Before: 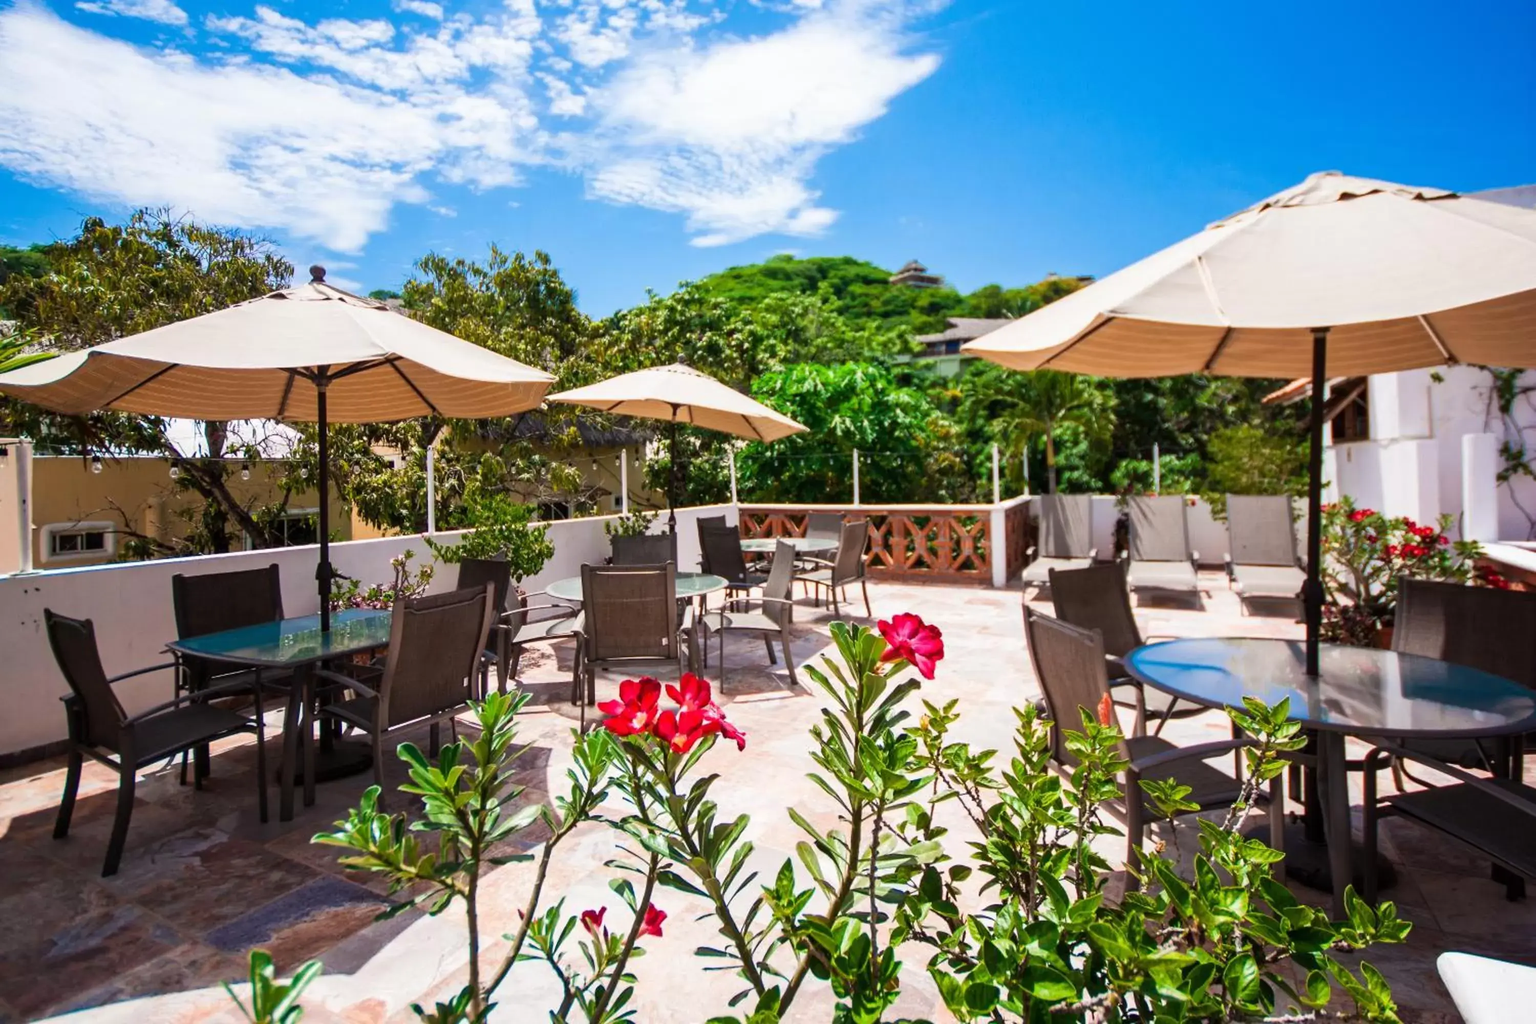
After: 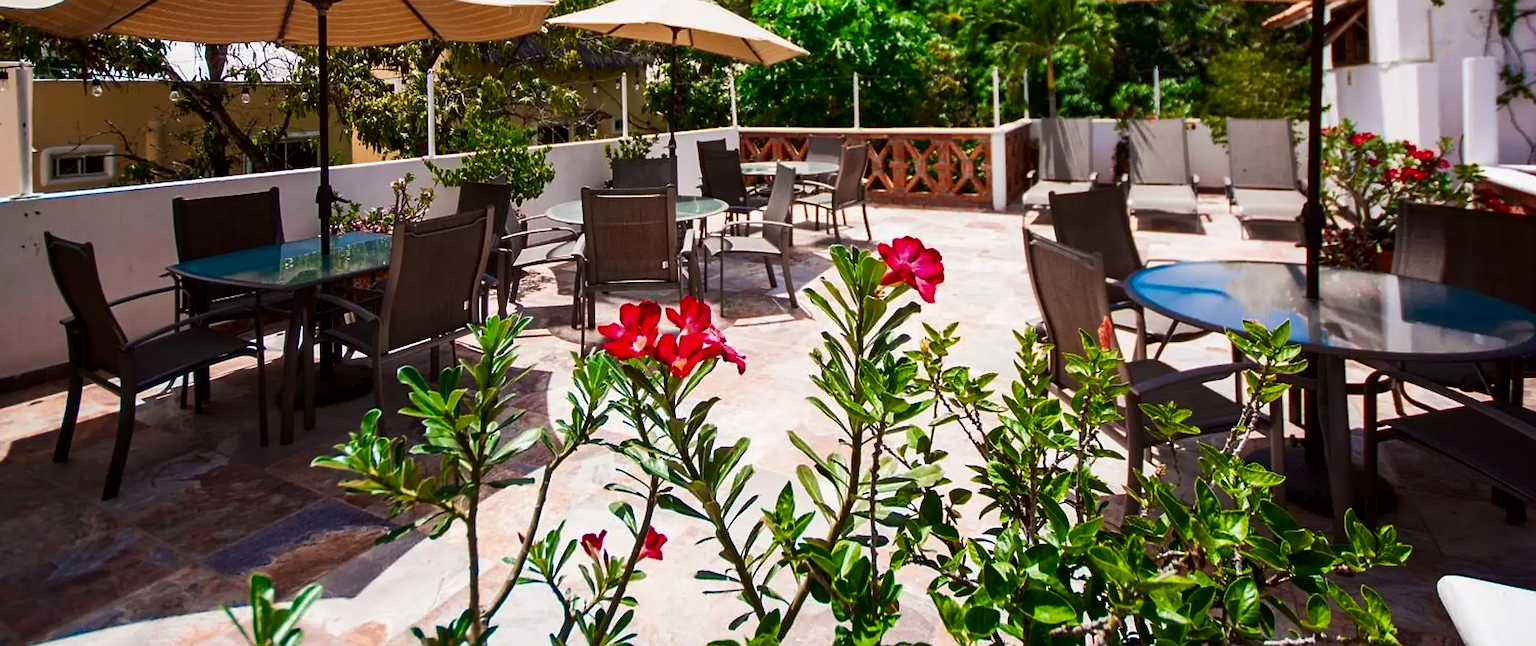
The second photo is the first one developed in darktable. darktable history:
crop and rotate: top 36.817%
sharpen: on, module defaults
contrast brightness saturation: contrast 0.067, brightness -0.132, saturation 0.061
